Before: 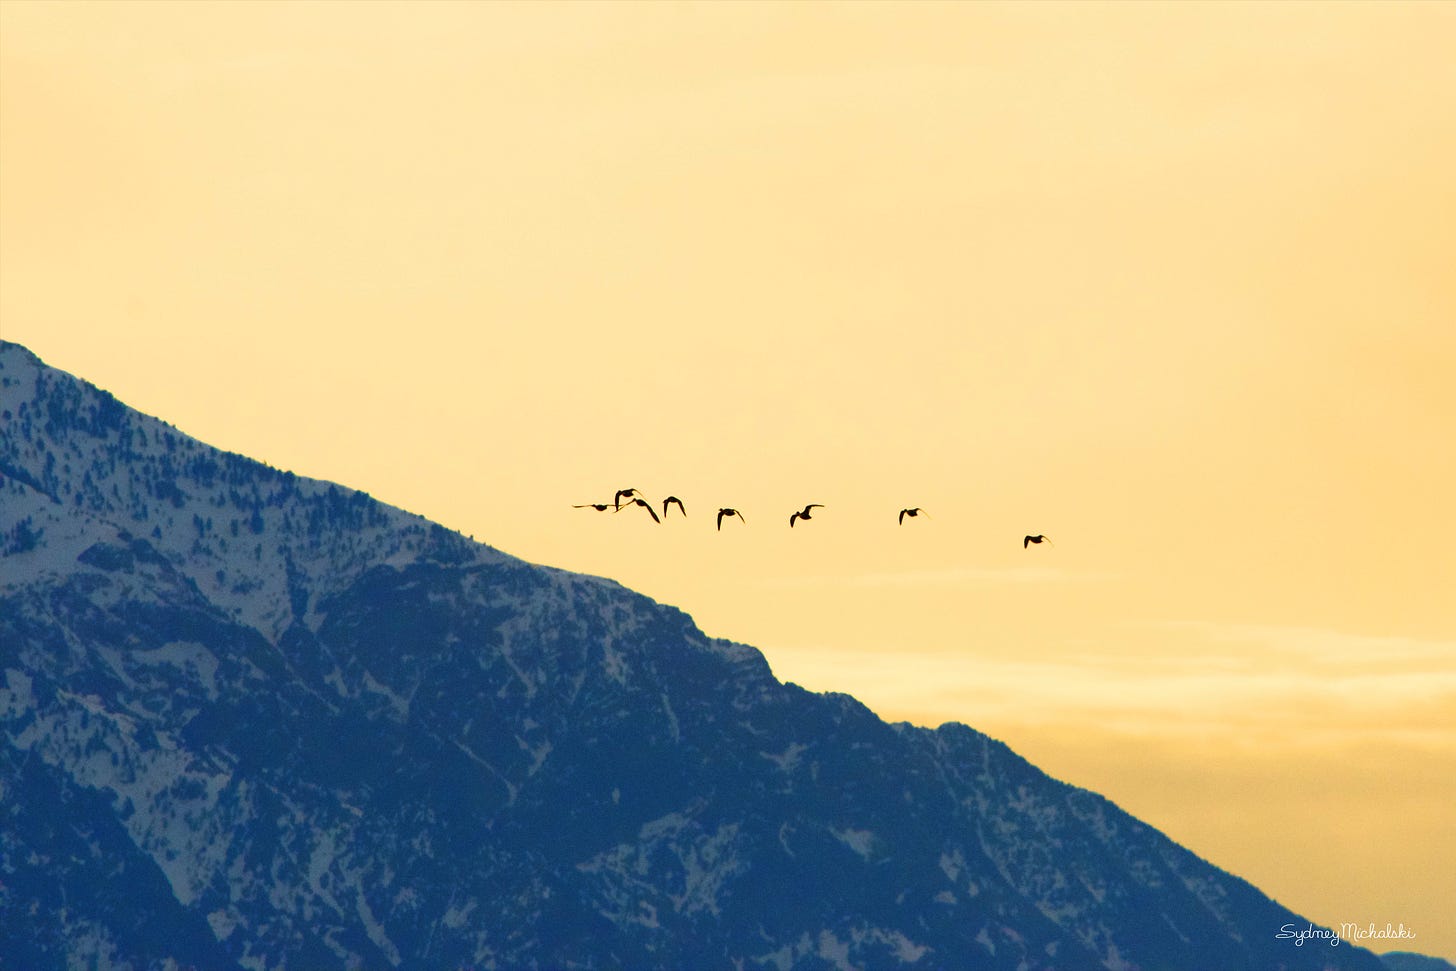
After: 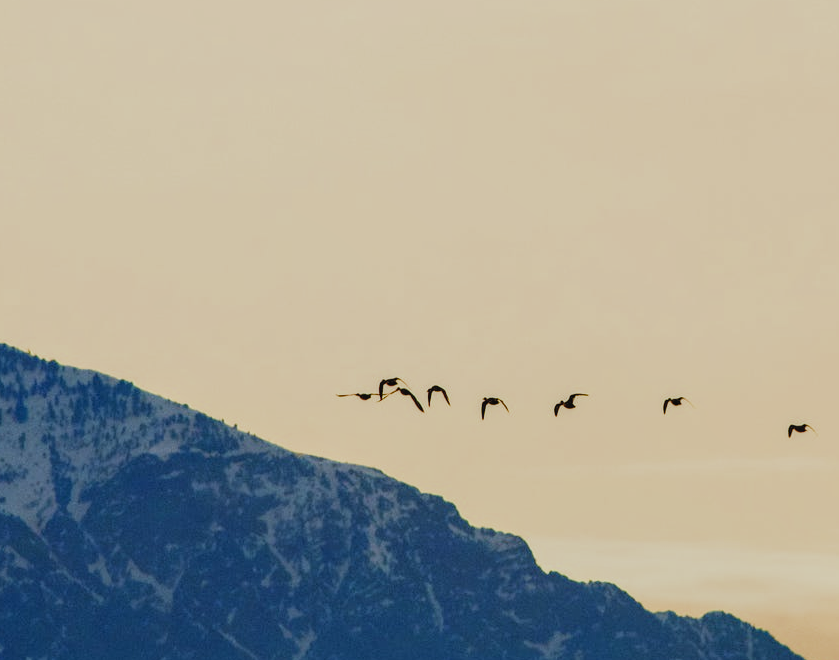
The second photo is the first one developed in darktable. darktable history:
local contrast: on, module defaults
filmic rgb: black relative exposure -8 EV, white relative exposure 4.02 EV, hardness 4.11, add noise in highlights 0.002, preserve chrominance max RGB, color science v3 (2019), use custom middle-gray values true, contrast in highlights soft
crop: left 16.234%, top 11.504%, right 26.101%, bottom 20.446%
